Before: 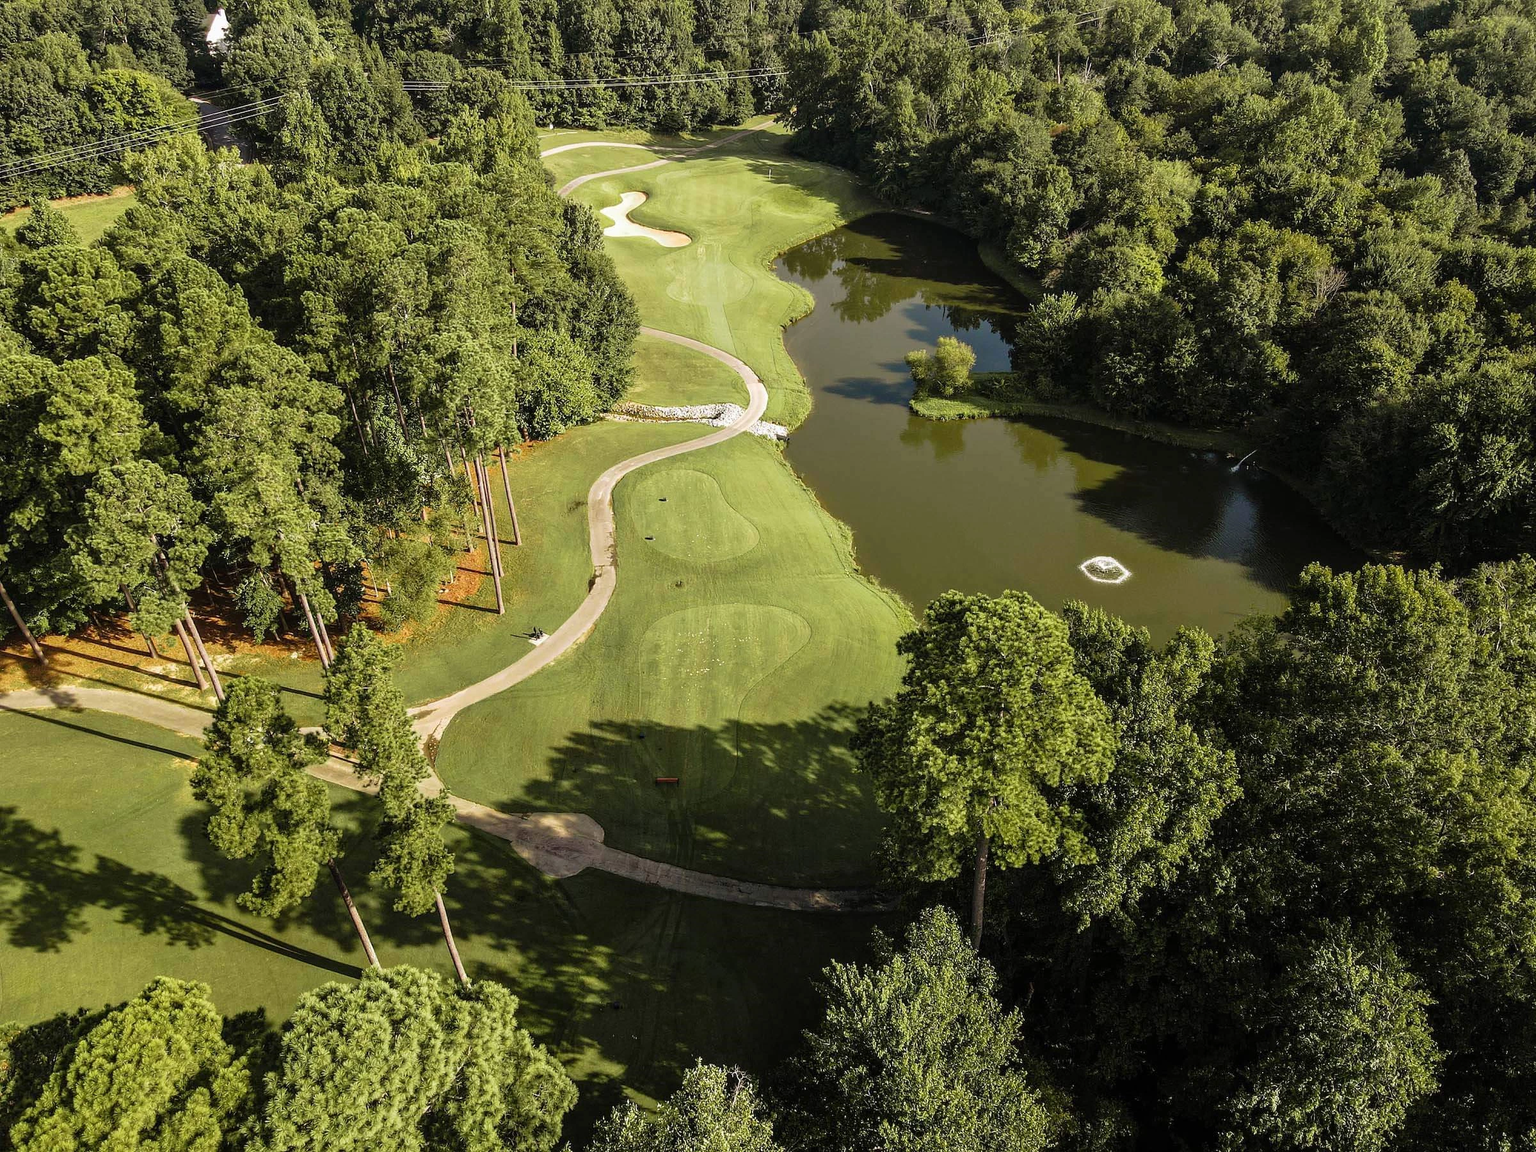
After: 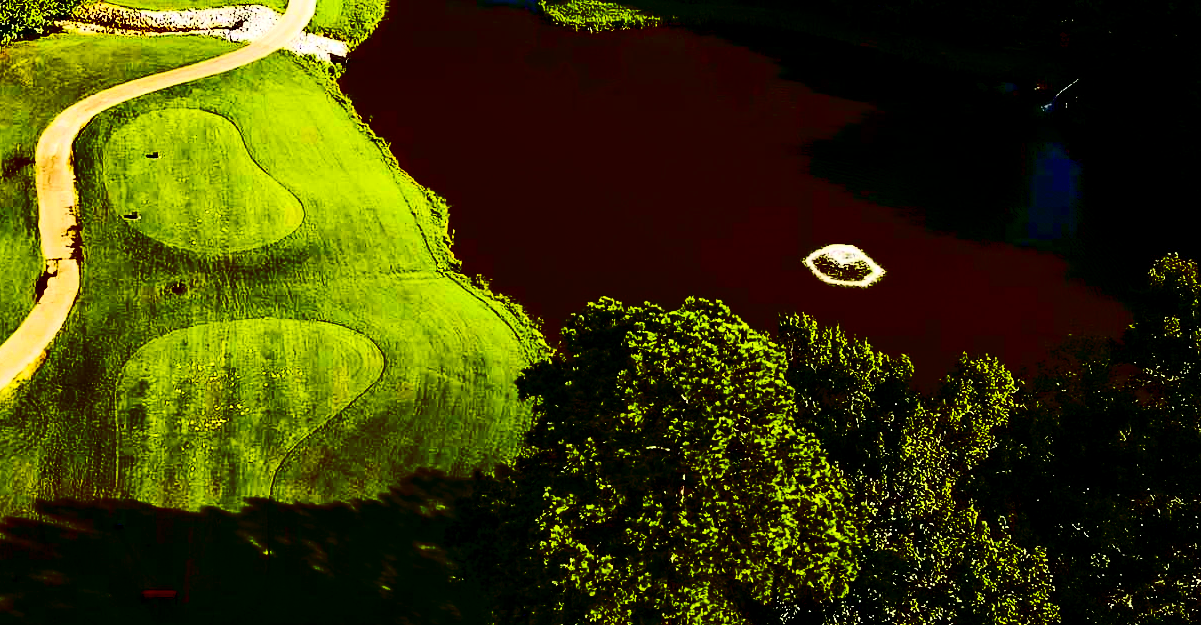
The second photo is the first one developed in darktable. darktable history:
crop: left 36.794%, top 34.725%, right 13.141%, bottom 30.552%
tone equalizer: on, module defaults
contrast brightness saturation: contrast 0.758, brightness -0.995, saturation 0.983
color balance rgb: linear chroma grading › global chroma 8.976%, perceptual saturation grading › global saturation 34.691%, perceptual saturation grading › highlights -29.851%, perceptual saturation grading › shadows 35.969%, global vibrance 0.937%, saturation formula JzAzBz (2021)
exposure: black level correction 0.007, exposure 0.159 EV, compensate exposure bias true, compensate highlight preservation false
